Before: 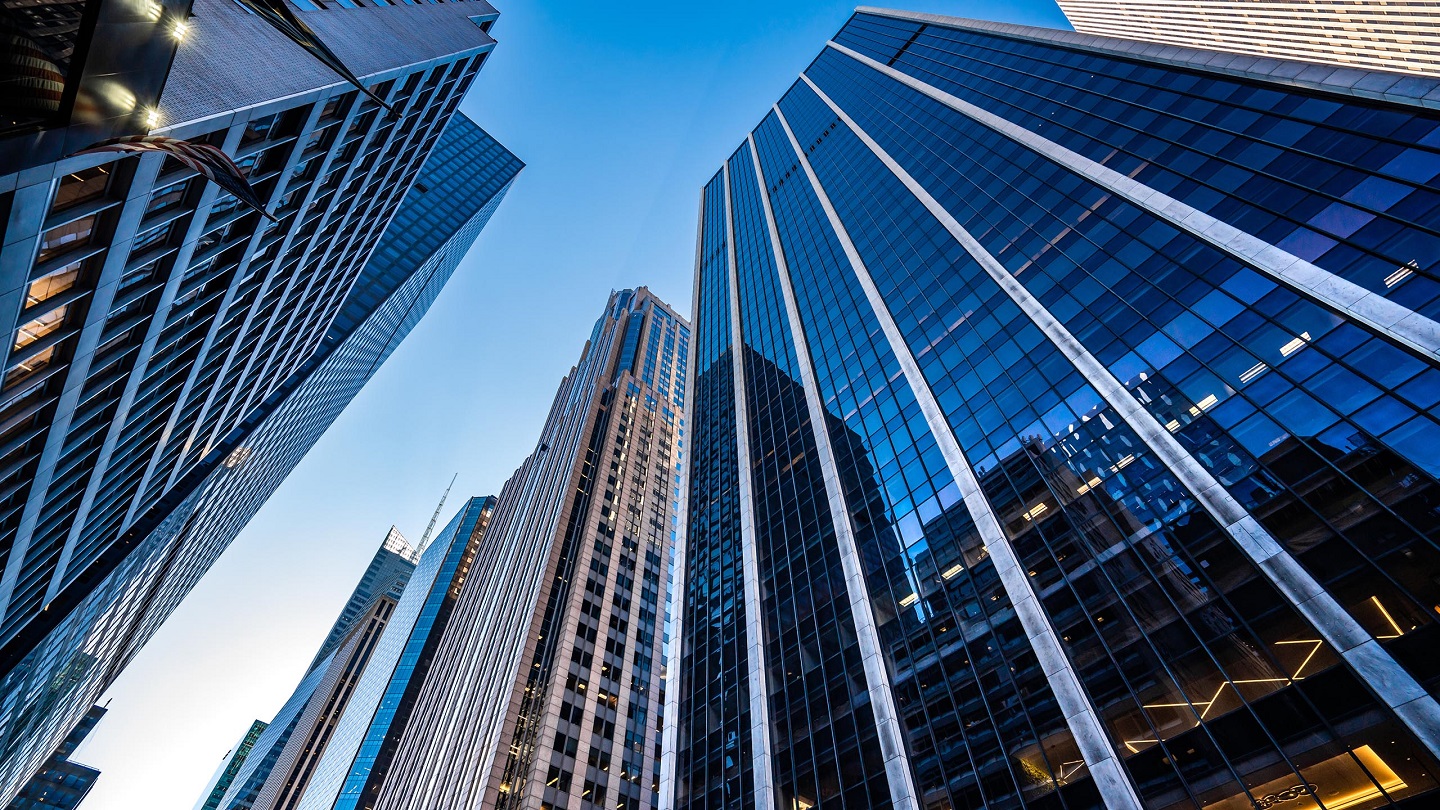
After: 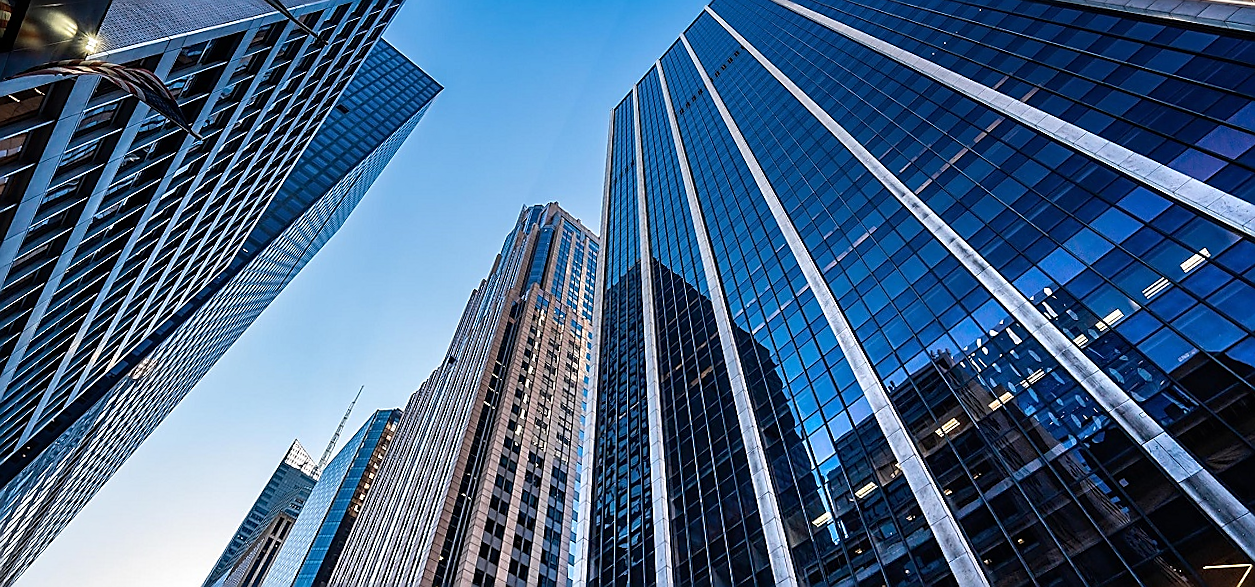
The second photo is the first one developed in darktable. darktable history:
crop: left 2.737%, top 7.287%, right 3.421%, bottom 20.179%
sharpen: radius 1.4, amount 1.25, threshold 0.7
rotate and perspective: rotation 0.215°, lens shift (vertical) -0.139, crop left 0.069, crop right 0.939, crop top 0.002, crop bottom 0.996
